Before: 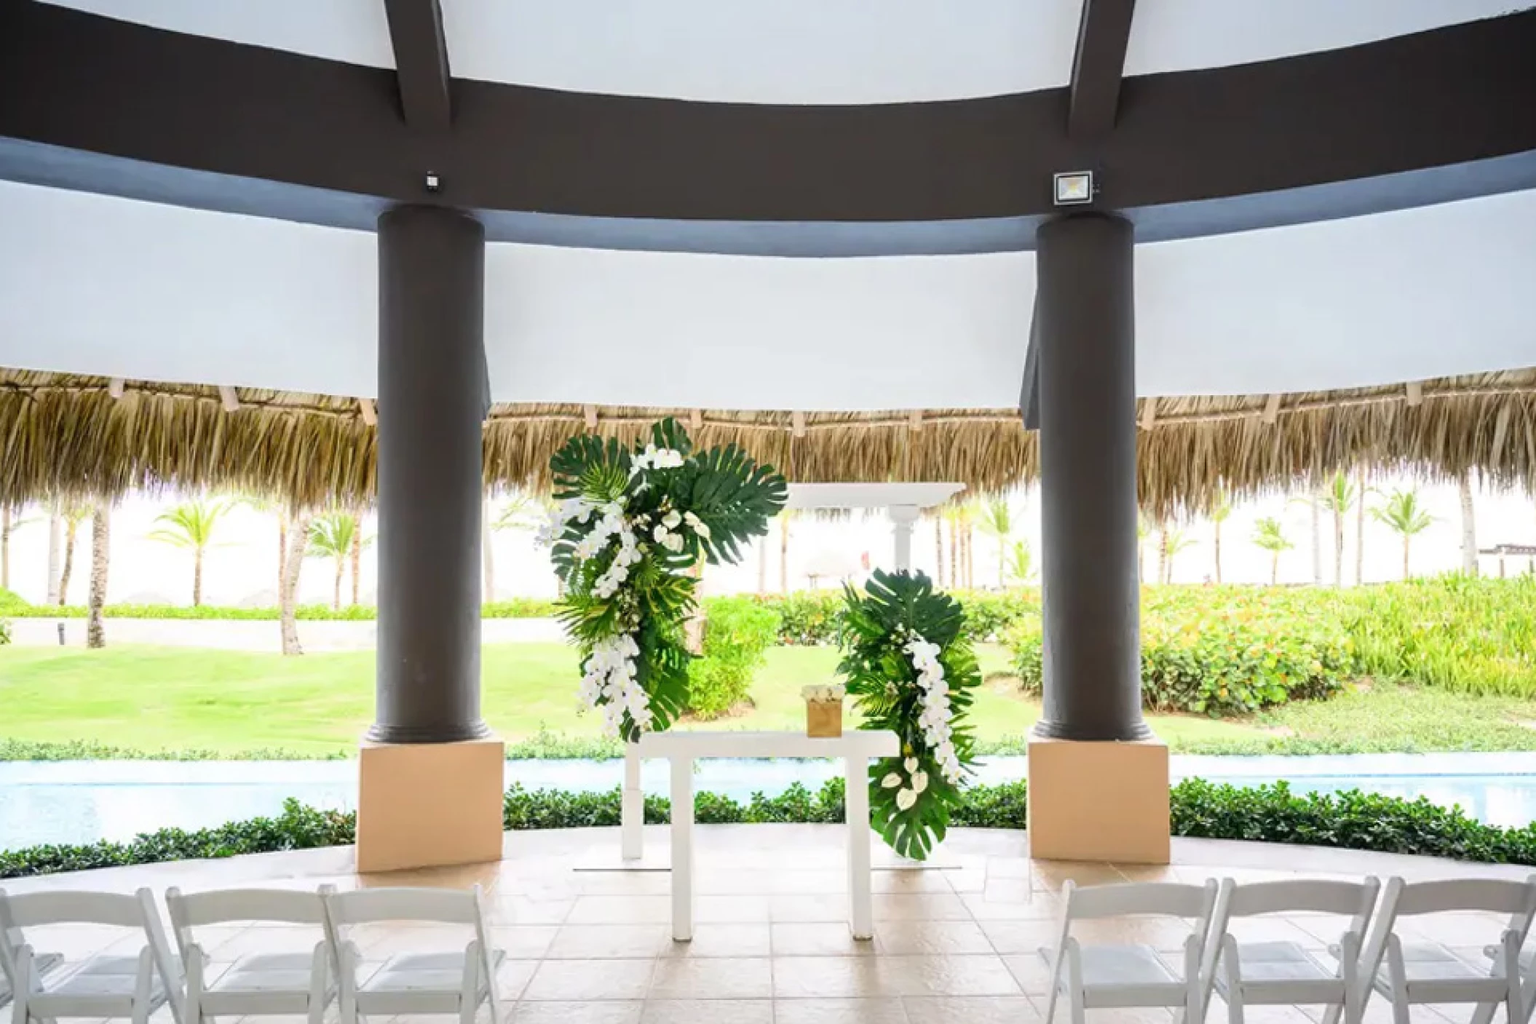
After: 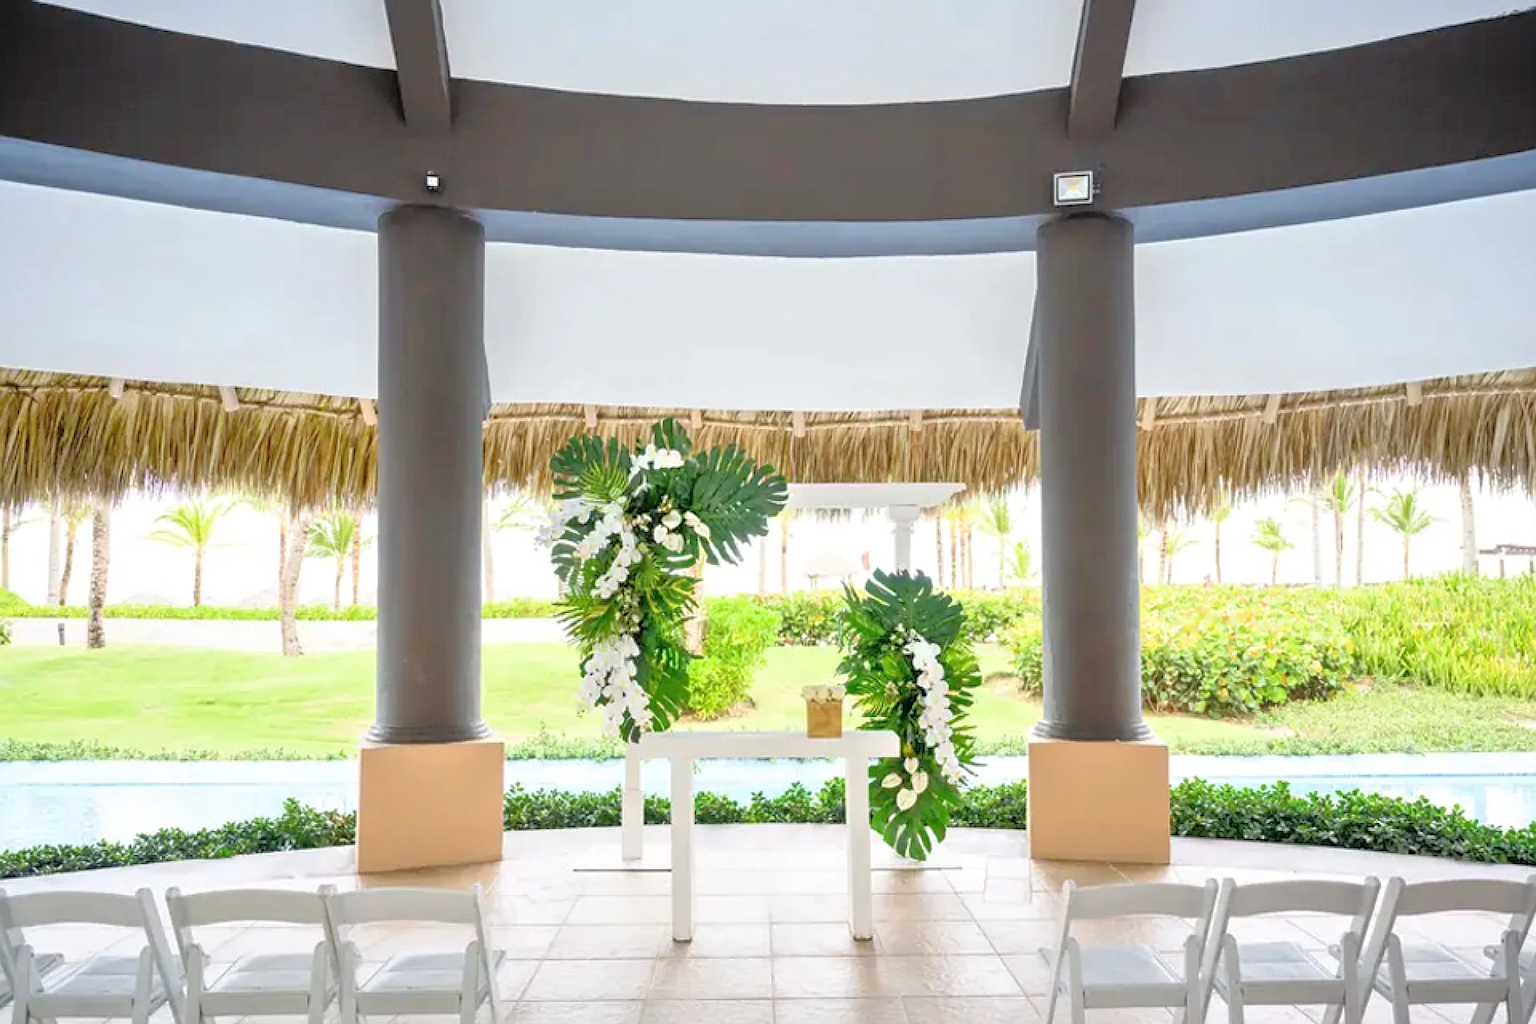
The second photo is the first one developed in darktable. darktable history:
sharpen: amount 0.2
shadows and highlights: radius 334.93, shadows 63.48, highlights 6.06, compress 87.7%, highlights color adjustment 39.73%, soften with gaussian
tone equalizer: -7 EV 0.15 EV, -6 EV 0.6 EV, -5 EV 1.15 EV, -4 EV 1.33 EV, -3 EV 1.15 EV, -2 EV 0.6 EV, -1 EV 0.15 EV, mask exposure compensation -0.5 EV
